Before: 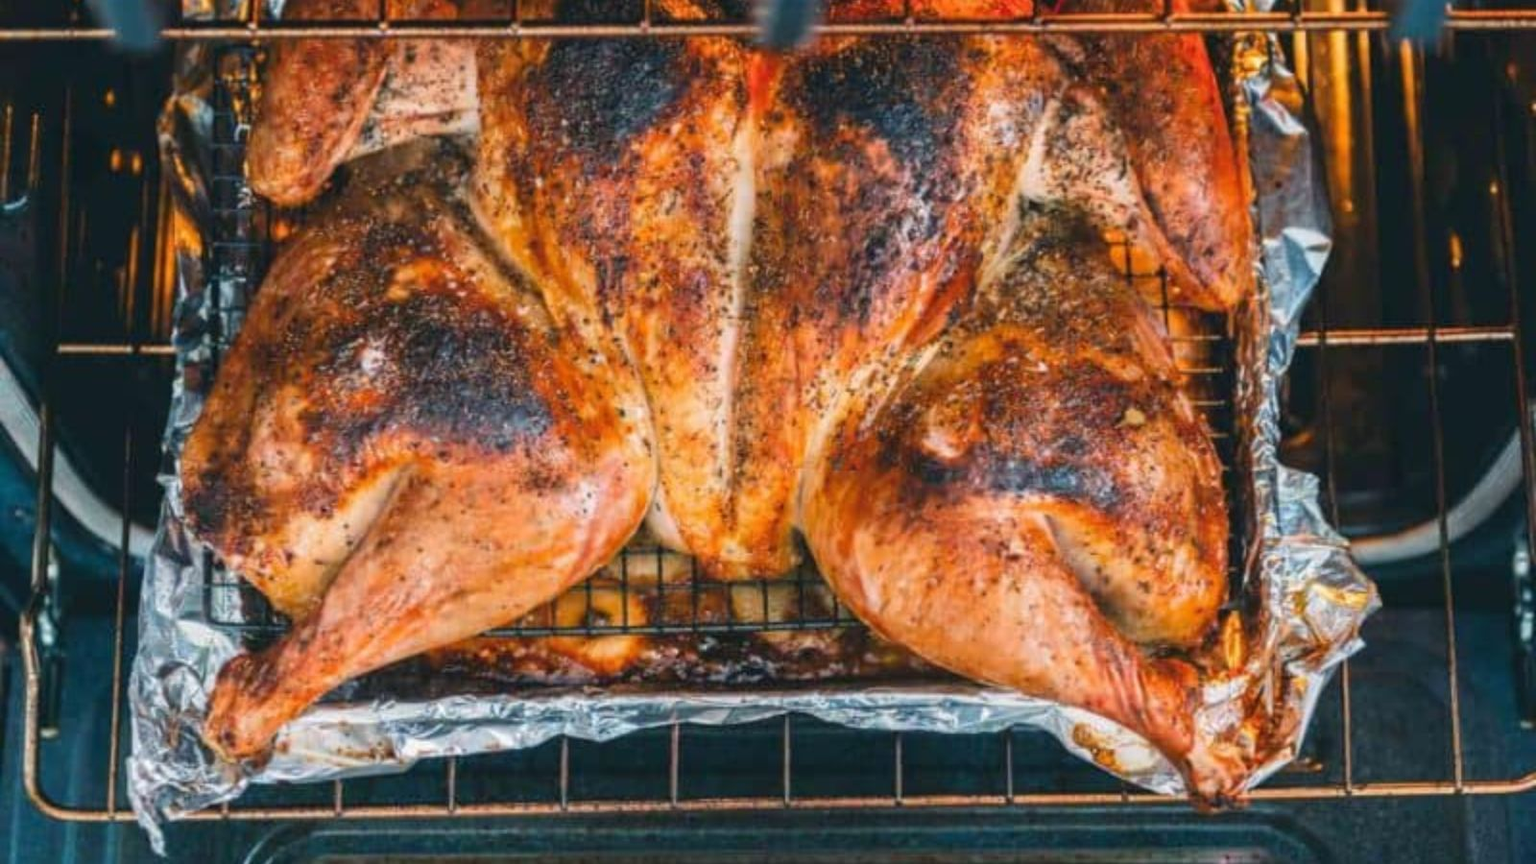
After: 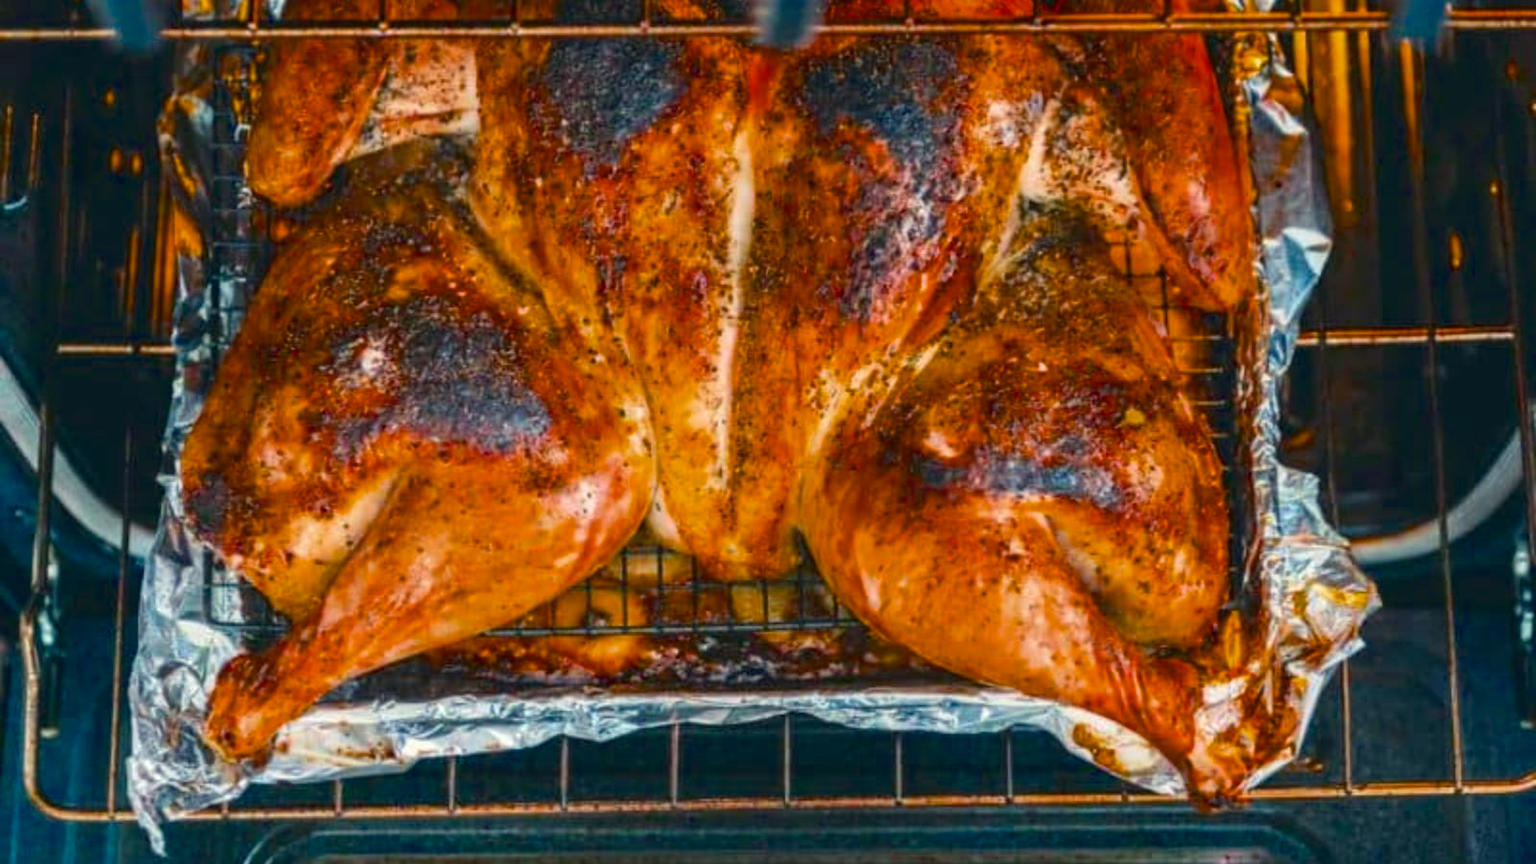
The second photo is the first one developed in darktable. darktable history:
color balance rgb: highlights gain › luminance 7.33%, highlights gain › chroma 1.971%, highlights gain › hue 90.16°, shadows fall-off 101.16%, perceptual saturation grading › global saturation 30.677%, mask middle-gray fulcrum 22.665%, saturation formula JzAzBz (2021)
